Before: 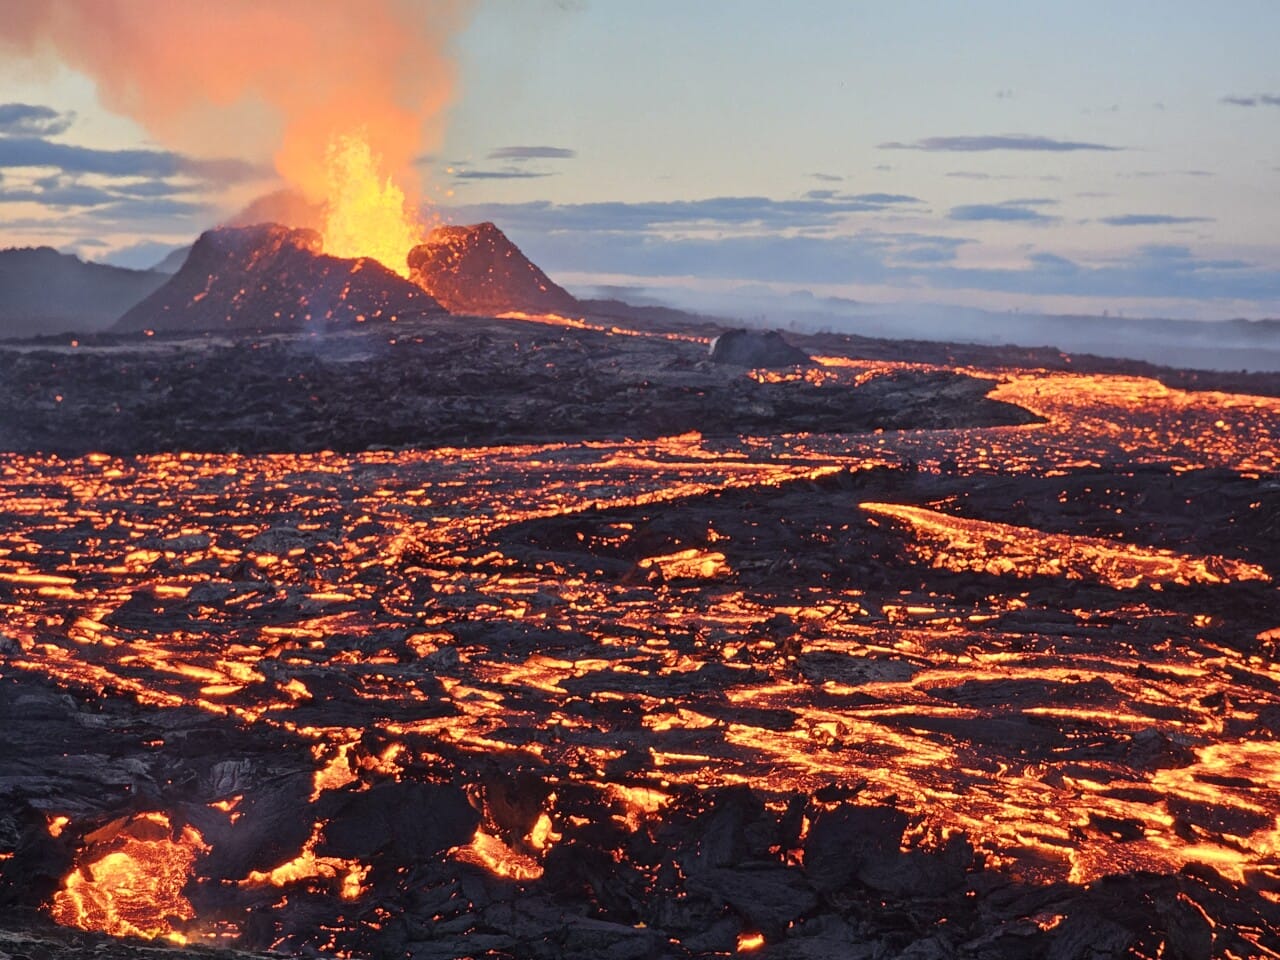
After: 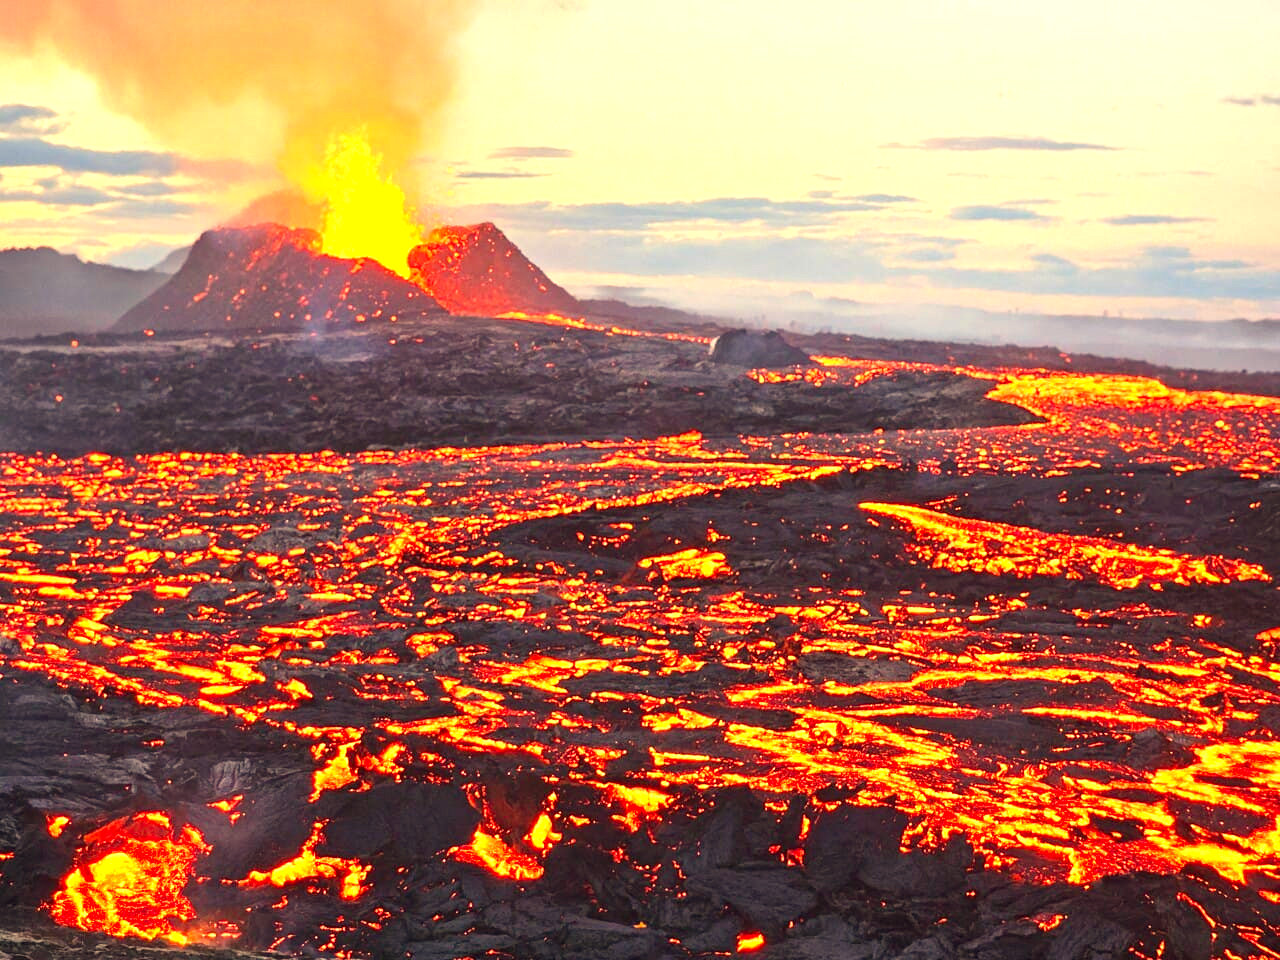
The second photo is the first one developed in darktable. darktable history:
color correction: saturation 1.34
exposure: black level correction 0, exposure 1.1 EV, compensate exposure bias true, compensate highlight preservation false
white balance: red 1.123, blue 0.83
